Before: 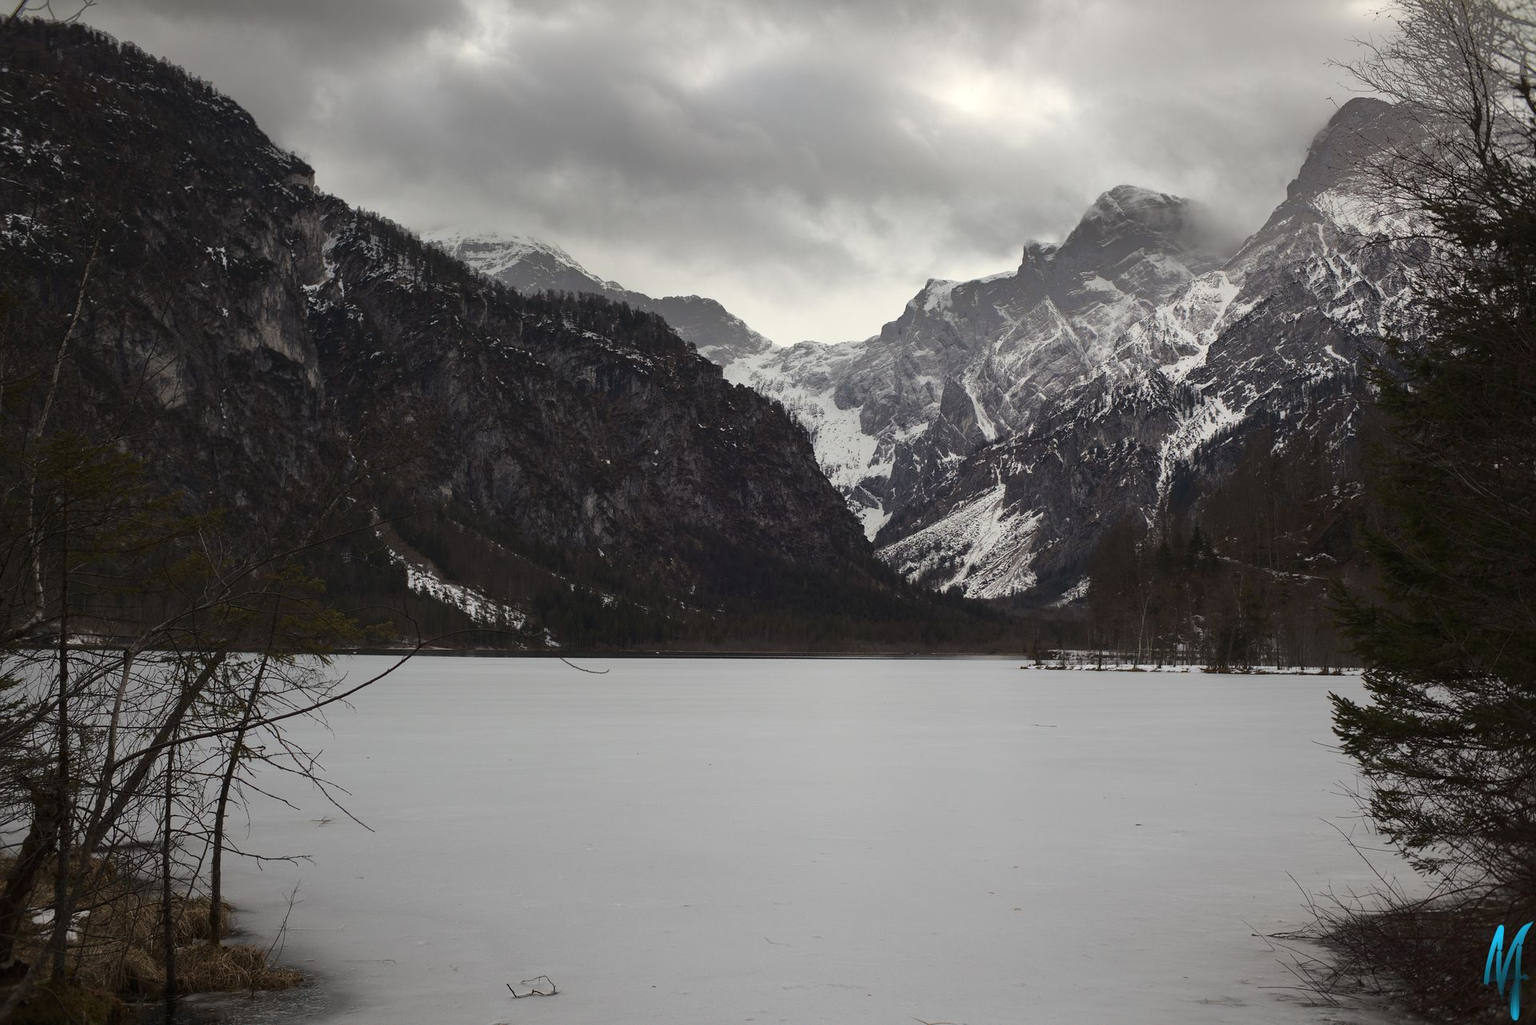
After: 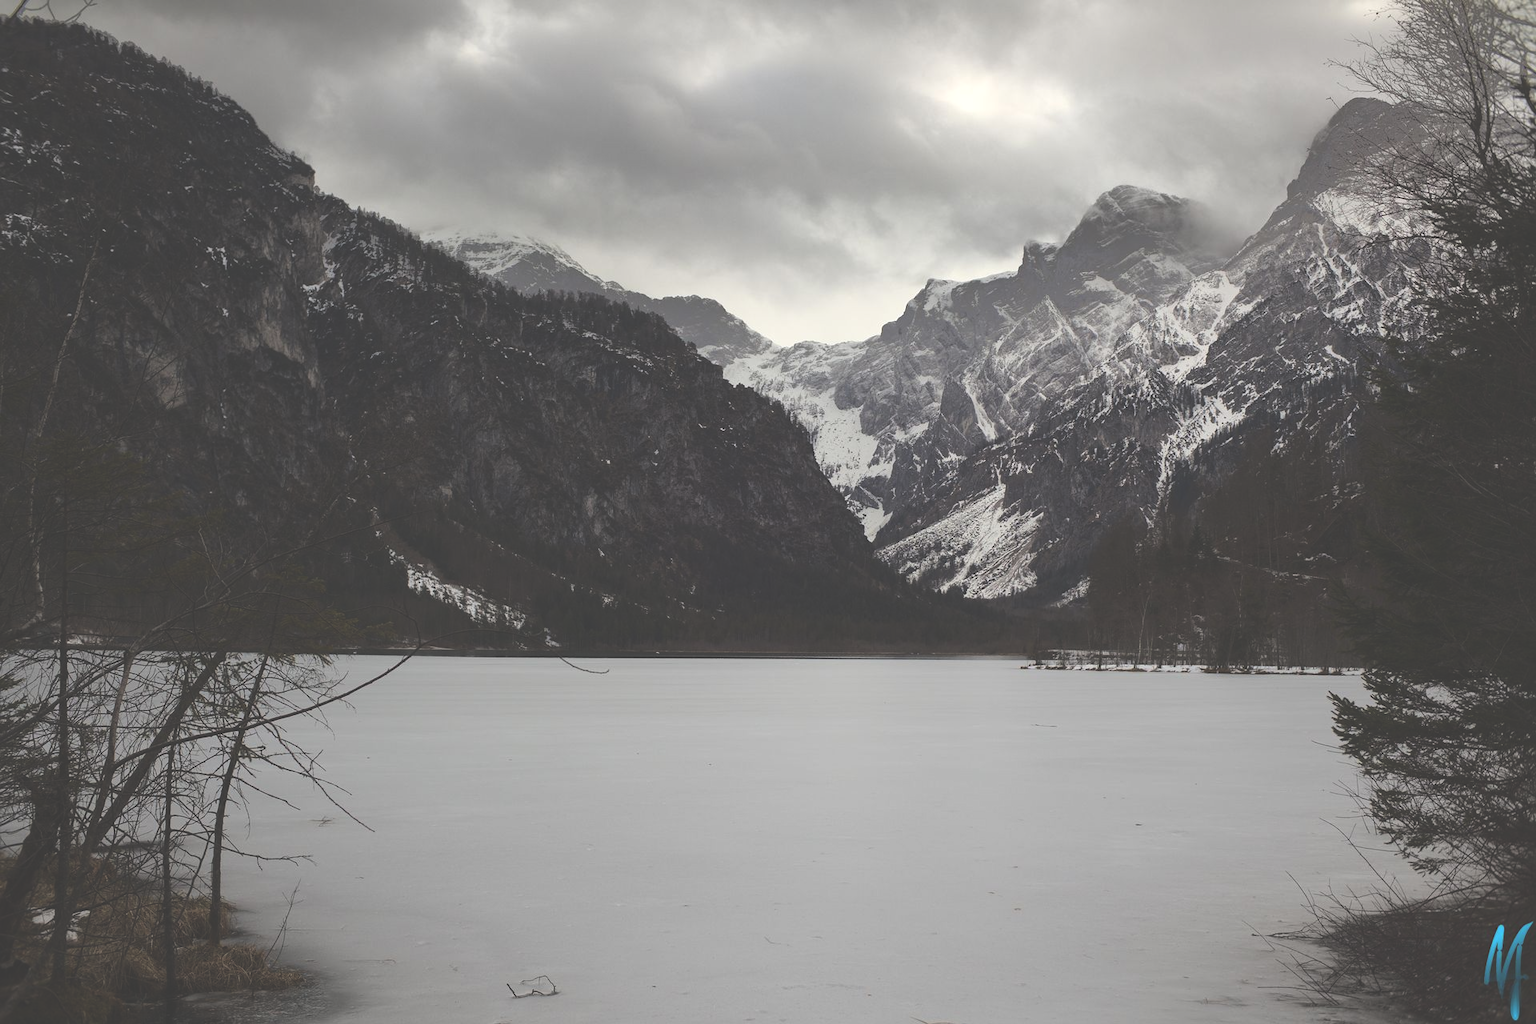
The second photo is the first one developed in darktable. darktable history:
exposure: black level correction -0.041, exposure 0.063 EV, compensate highlight preservation false
